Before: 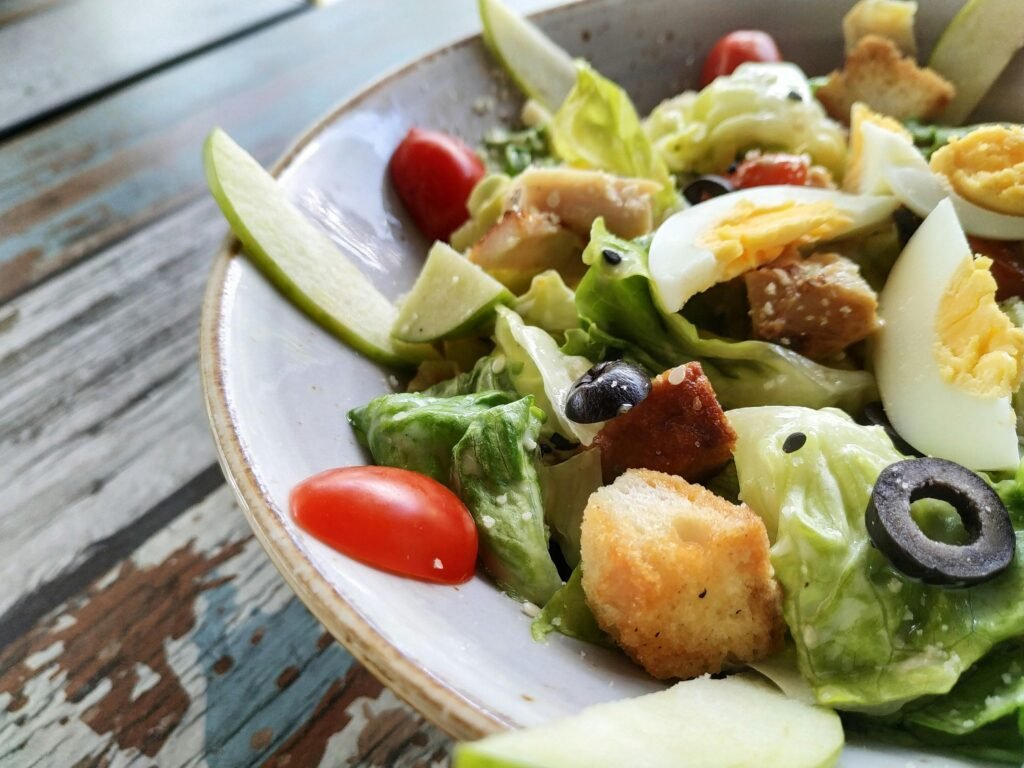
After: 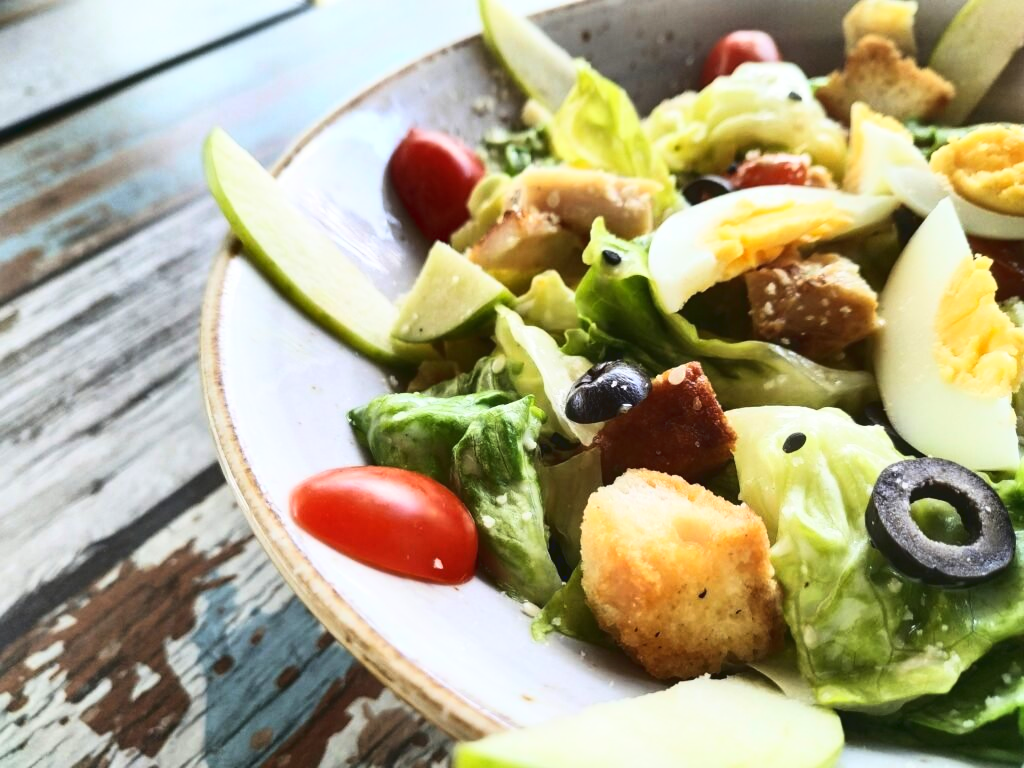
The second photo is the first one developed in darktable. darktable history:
tone curve: curves: ch0 [(0, 0.058) (0.198, 0.188) (0.512, 0.582) (0.625, 0.754) (0.81, 0.934) (1, 1)], color space Lab, linked channels, preserve colors none
color zones: curves: ch0 [(0.068, 0.464) (0.25, 0.5) (0.48, 0.508) (0.75, 0.536) (0.886, 0.476) (0.967, 0.456)]; ch1 [(0.066, 0.456) (0.25, 0.5) (0.616, 0.508) (0.746, 0.56) (0.934, 0.444)]
